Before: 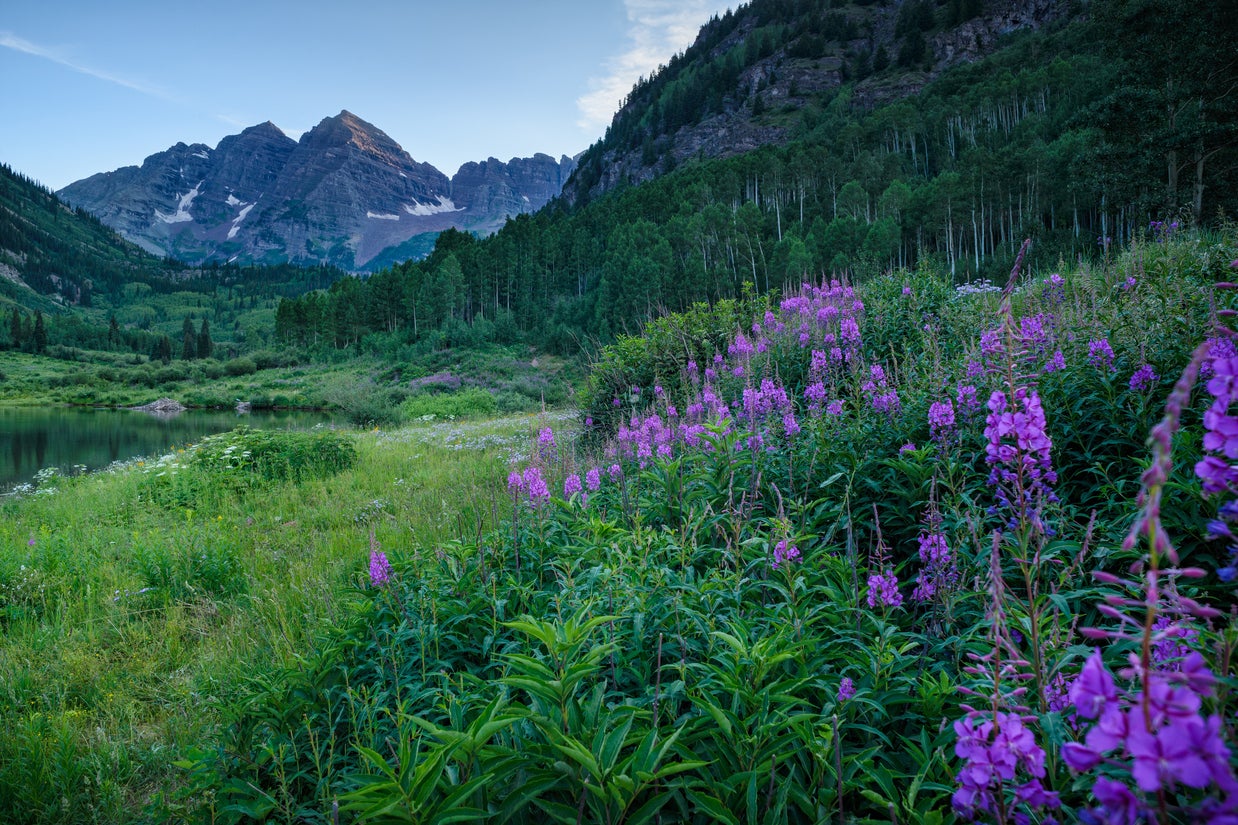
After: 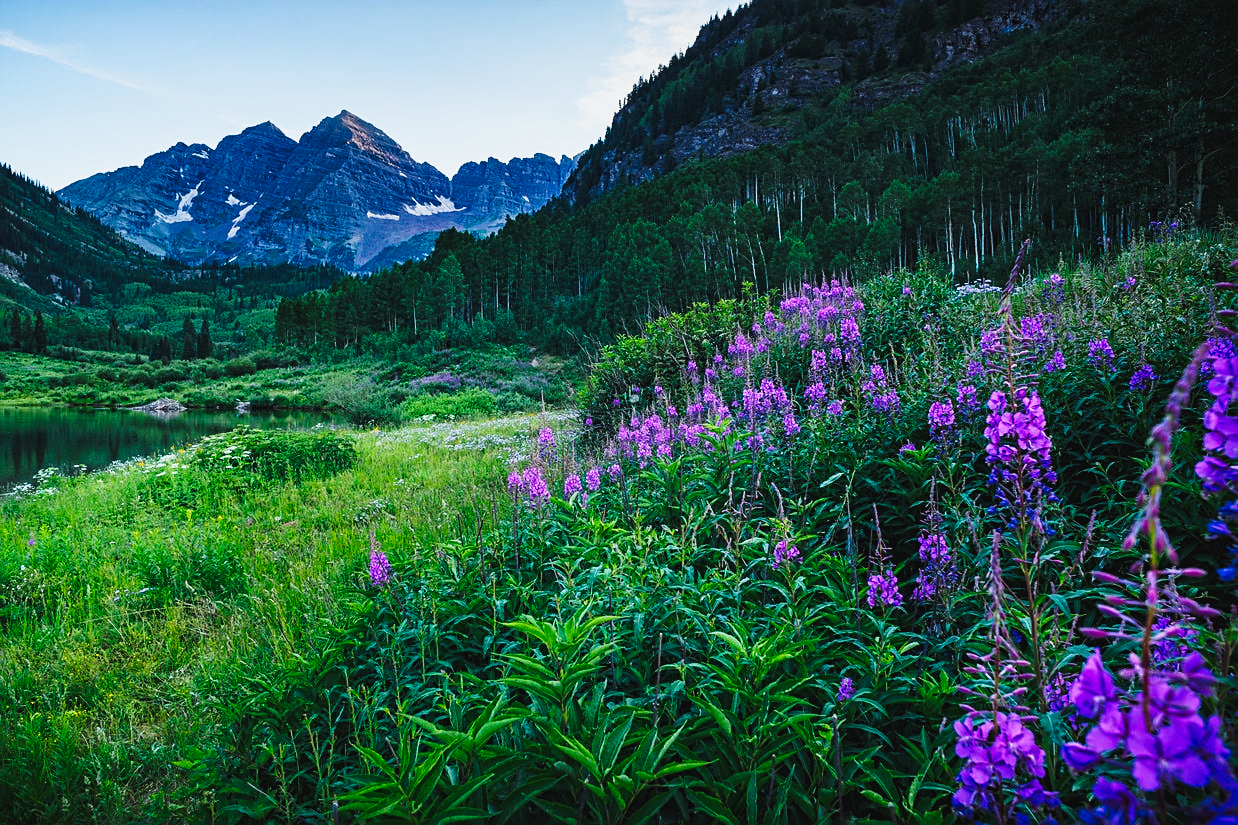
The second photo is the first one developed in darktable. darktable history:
tone curve: curves: ch0 [(0, 0.031) (0.145, 0.106) (0.319, 0.269) (0.495, 0.544) (0.707, 0.833) (0.859, 0.931) (1, 0.967)]; ch1 [(0, 0) (0.279, 0.218) (0.424, 0.411) (0.495, 0.504) (0.538, 0.55) (0.578, 0.595) (0.707, 0.778) (1, 1)]; ch2 [(0, 0) (0.125, 0.089) (0.353, 0.329) (0.436, 0.432) (0.552, 0.554) (0.615, 0.674) (1, 1)], preserve colors none
sharpen: on, module defaults
color calibration: illuminant same as pipeline (D50), adaptation XYZ, x 0.346, y 0.357, temperature 5008.41 K
